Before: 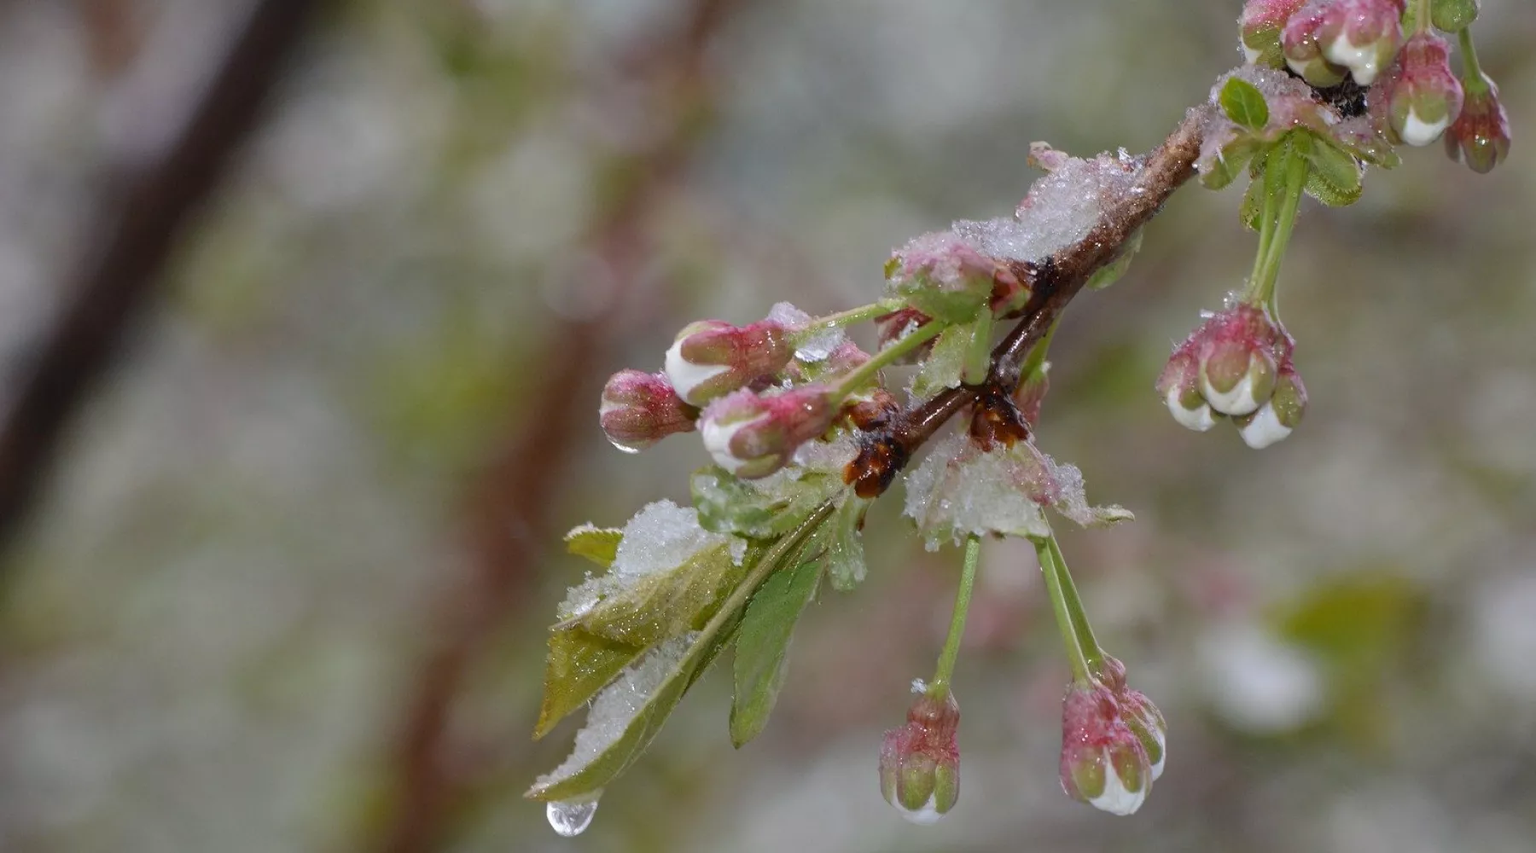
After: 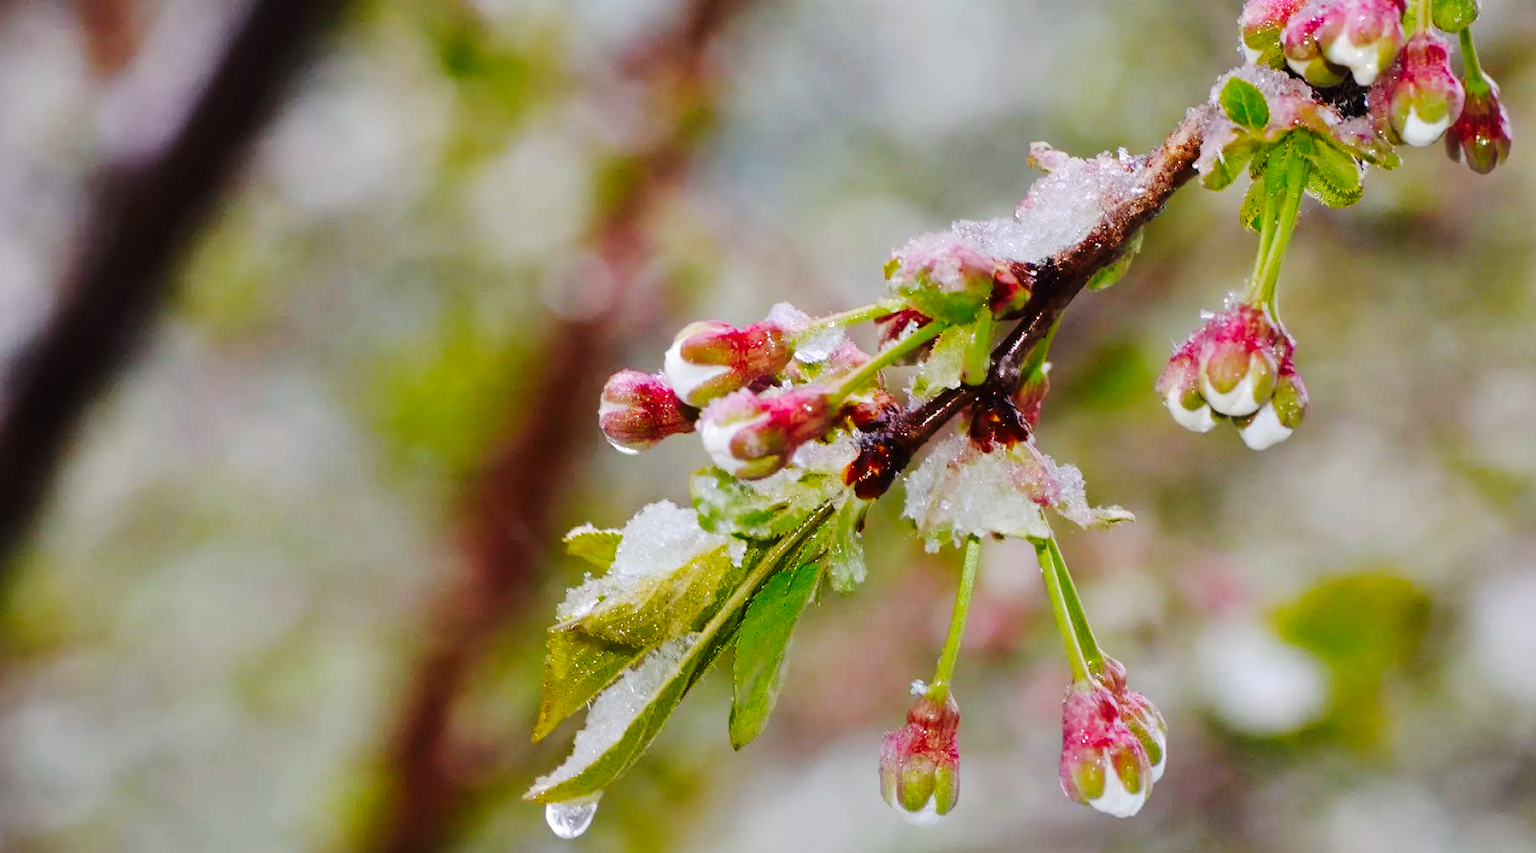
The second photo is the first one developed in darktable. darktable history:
tone curve: curves: ch0 [(0, 0) (0.003, 0.002) (0.011, 0.008) (0.025, 0.017) (0.044, 0.027) (0.069, 0.037) (0.1, 0.052) (0.136, 0.074) (0.177, 0.11) (0.224, 0.155) (0.277, 0.237) (0.335, 0.34) (0.399, 0.467) (0.468, 0.584) (0.543, 0.683) (0.623, 0.762) (0.709, 0.827) (0.801, 0.888) (0.898, 0.947) (1, 1)], preserve colors none
rgb curve: mode RGB, independent channels
crop and rotate: left 0.126%
color balance: lift [1, 1.001, 0.999, 1.001], gamma [1, 1.004, 1.007, 0.993], gain [1, 0.991, 0.987, 1.013], contrast 10%, output saturation 120%
